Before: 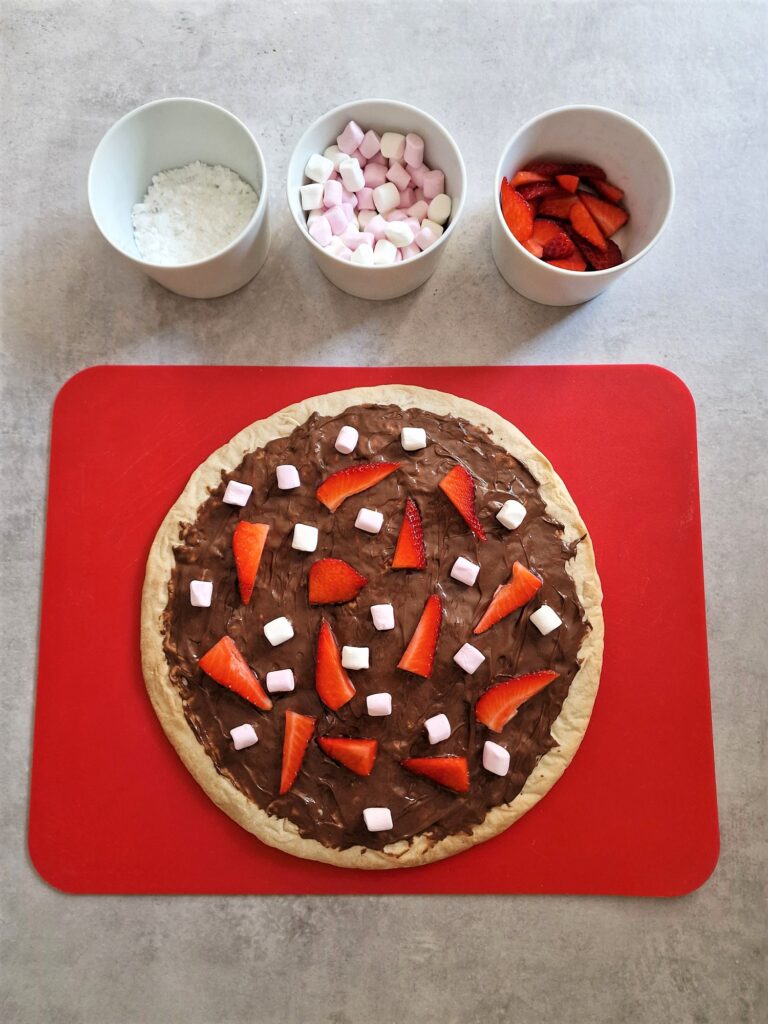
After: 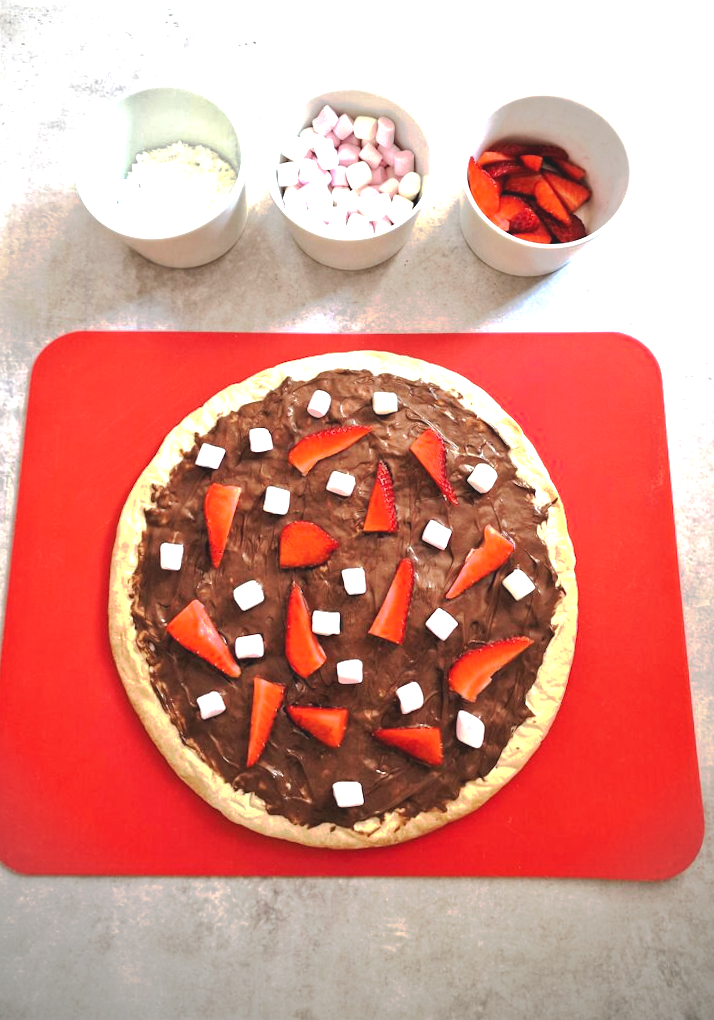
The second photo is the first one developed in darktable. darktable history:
exposure: black level correction 0, exposure 1.173 EV, compensate exposure bias true, compensate highlight preservation false
vignetting: on, module defaults
tone curve: curves: ch0 [(0, 0) (0.003, 0.096) (0.011, 0.096) (0.025, 0.098) (0.044, 0.099) (0.069, 0.106) (0.1, 0.128) (0.136, 0.153) (0.177, 0.186) (0.224, 0.218) (0.277, 0.265) (0.335, 0.316) (0.399, 0.374) (0.468, 0.445) (0.543, 0.526) (0.623, 0.605) (0.709, 0.681) (0.801, 0.758) (0.898, 0.819) (1, 1)], preserve colors none
rotate and perspective: rotation 0.215°, lens shift (vertical) -0.139, crop left 0.069, crop right 0.939, crop top 0.002, crop bottom 0.996
